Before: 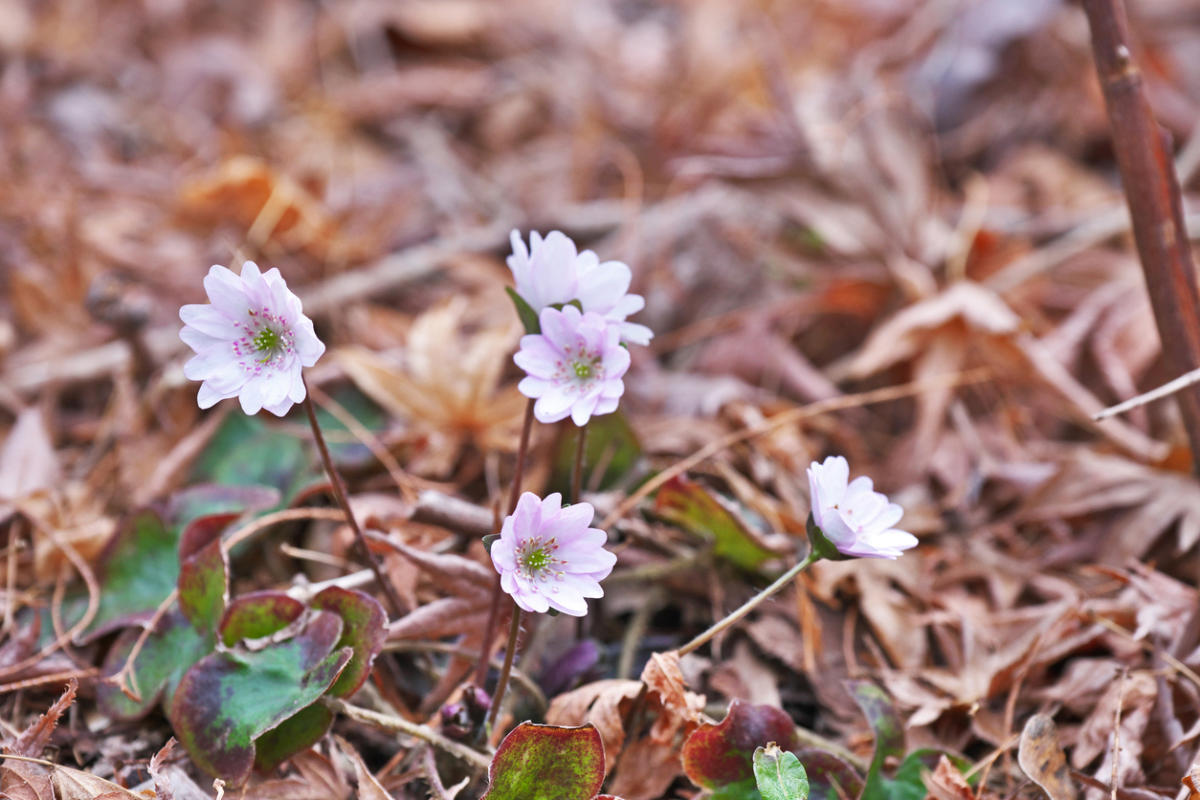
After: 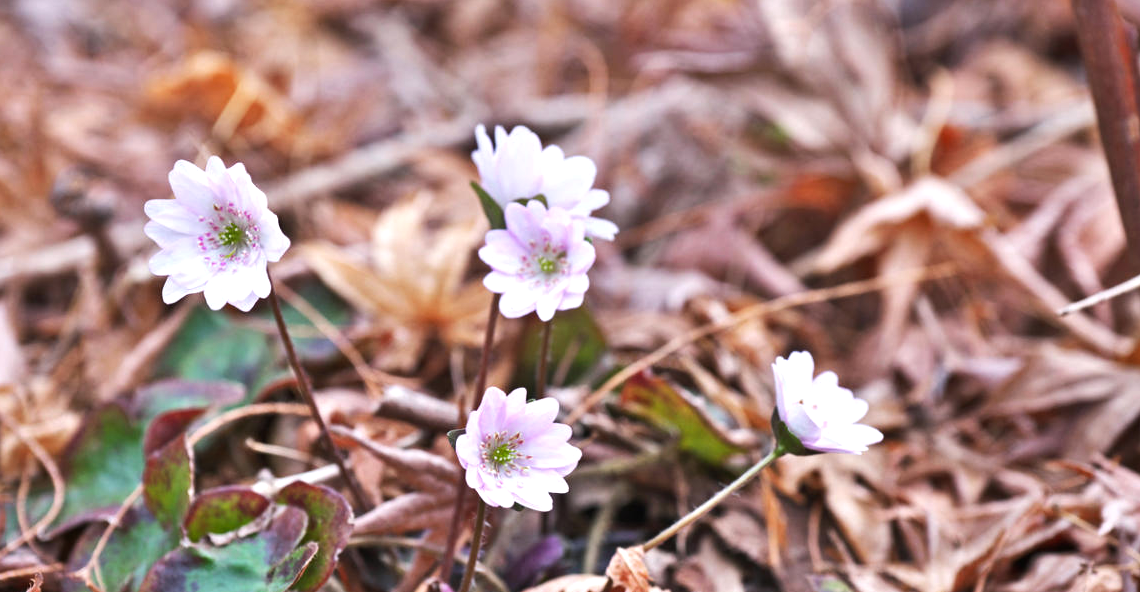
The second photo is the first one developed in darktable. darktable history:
tone equalizer: -8 EV -0.417 EV, -7 EV -0.389 EV, -6 EV -0.333 EV, -5 EV -0.222 EV, -3 EV 0.222 EV, -2 EV 0.333 EV, -1 EV 0.389 EV, +0 EV 0.417 EV, edges refinement/feathering 500, mask exposure compensation -1.57 EV, preserve details no
crop and rotate: left 2.991%, top 13.302%, right 1.981%, bottom 12.636%
